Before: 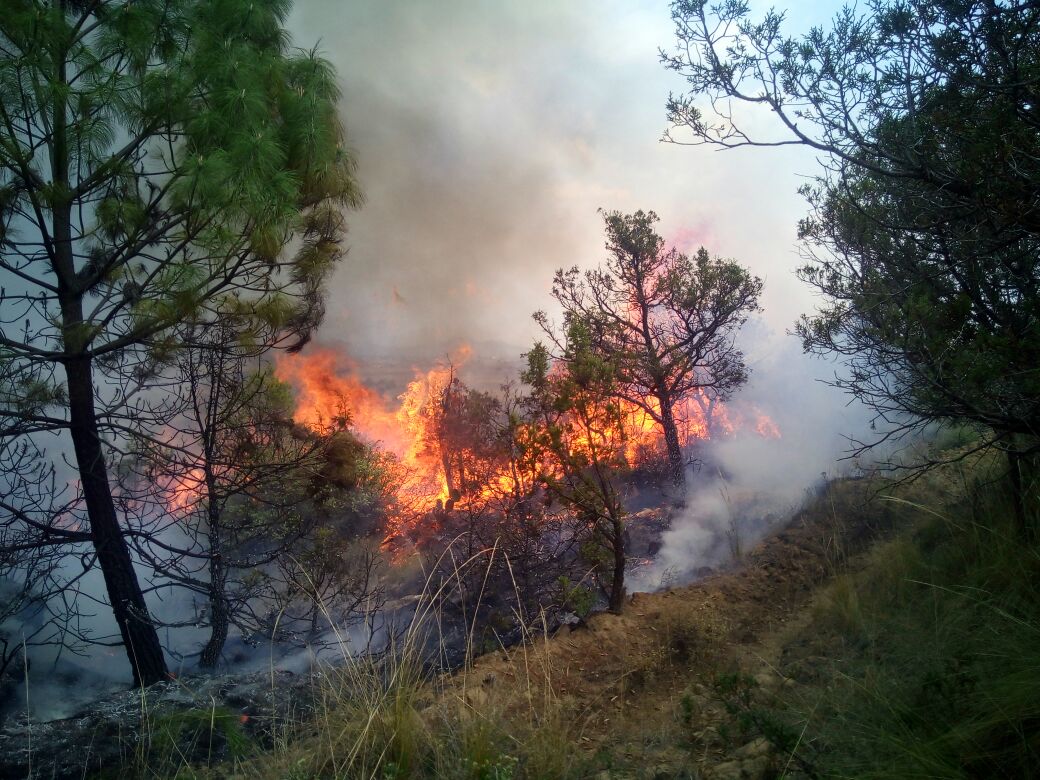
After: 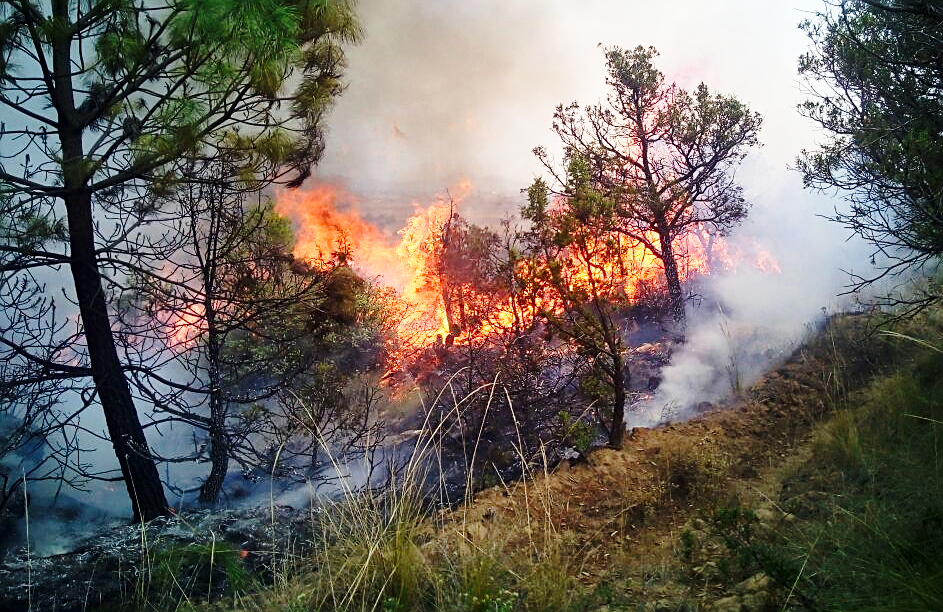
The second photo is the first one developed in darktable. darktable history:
sharpen: on, module defaults
crop: top 21.214%, right 9.325%, bottom 0.218%
base curve: curves: ch0 [(0, 0) (0.028, 0.03) (0.121, 0.232) (0.46, 0.748) (0.859, 0.968) (1, 1)], preserve colors none
